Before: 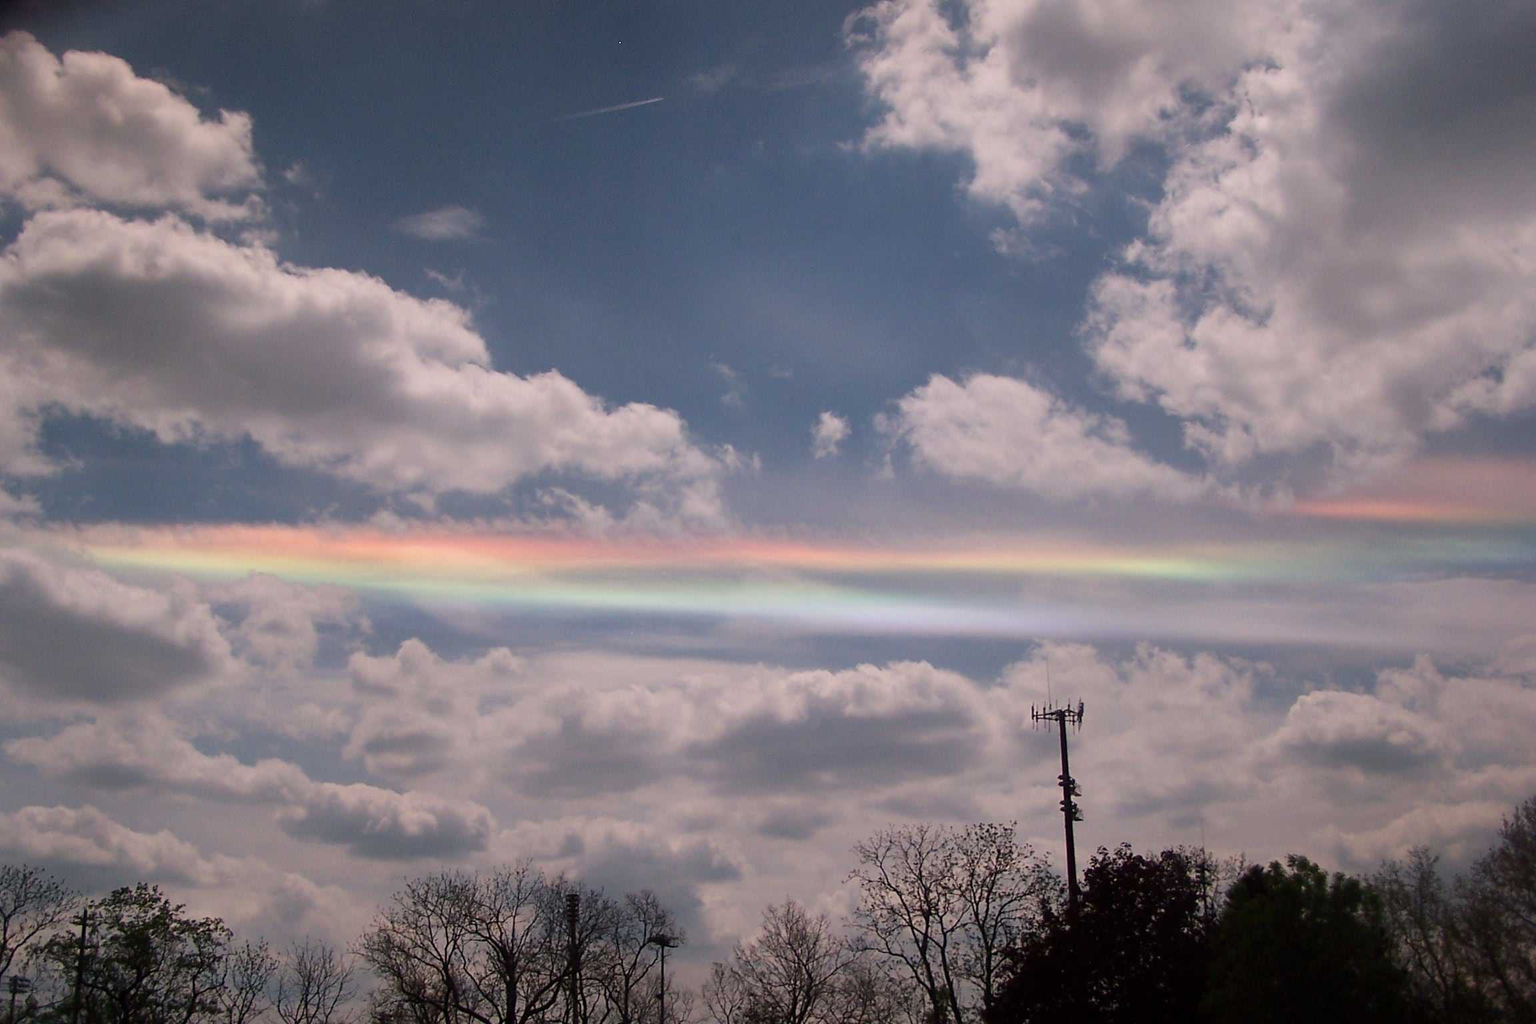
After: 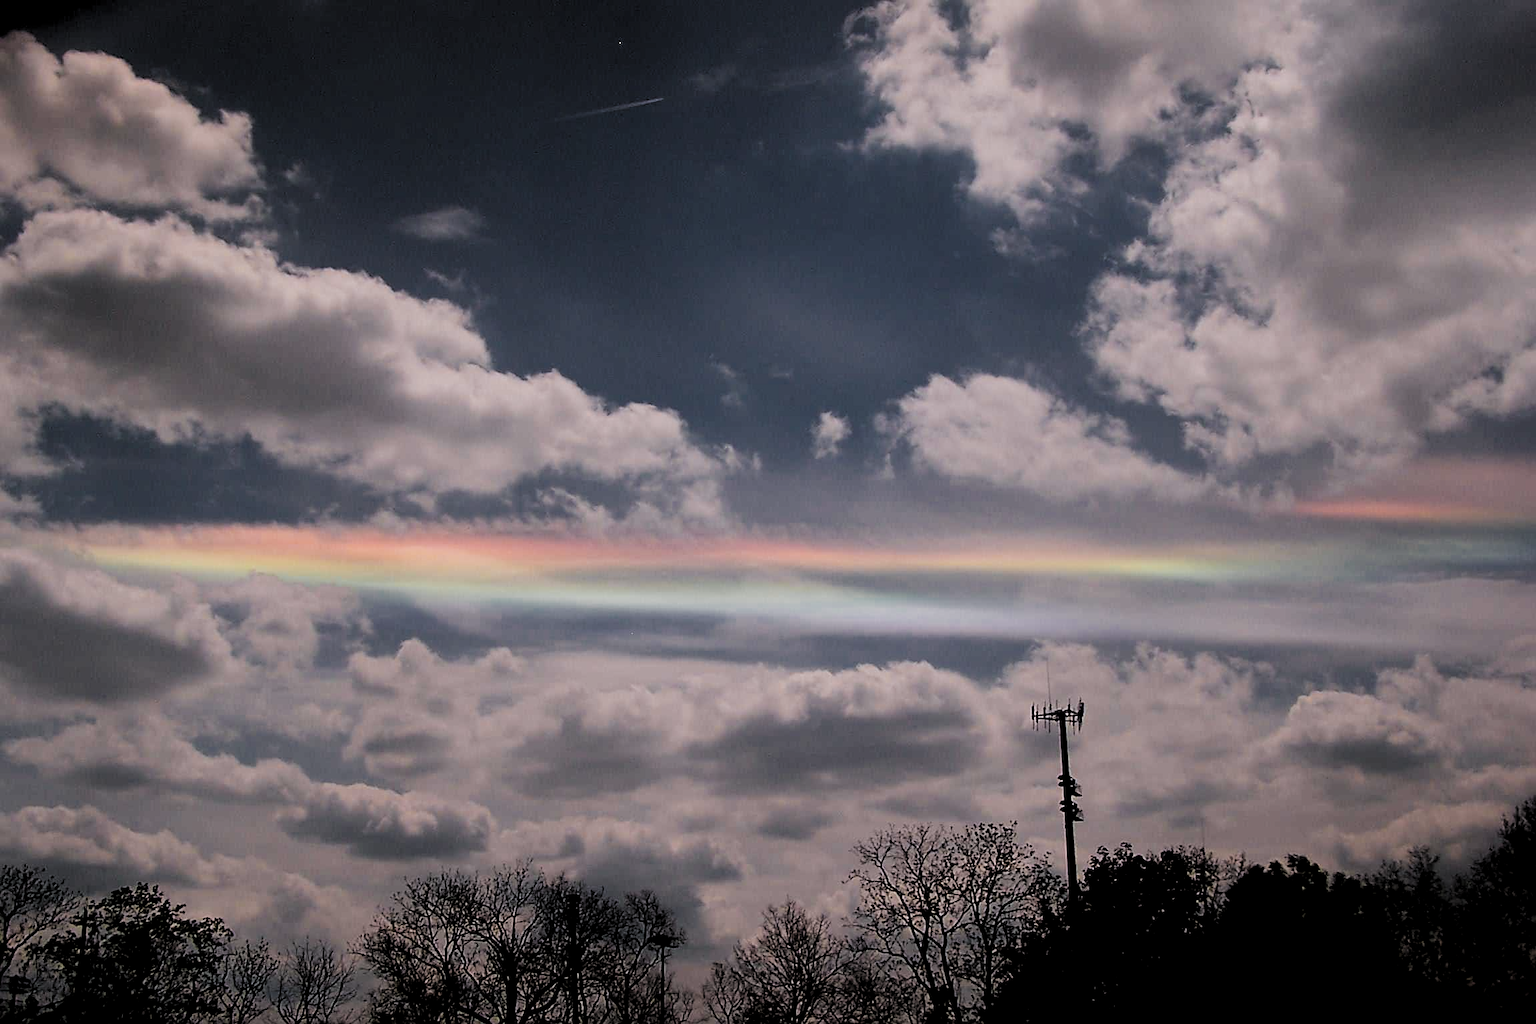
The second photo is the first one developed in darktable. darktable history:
color zones: curves: ch0 [(0, 0.499) (0.143, 0.5) (0.286, 0.5) (0.429, 0.476) (0.571, 0.284) (0.714, 0.243) (0.857, 0.449) (1, 0.499)]; ch1 [(0, 0.532) (0.143, 0.645) (0.286, 0.696) (0.429, 0.211) (0.571, 0.504) (0.714, 0.493) (0.857, 0.495) (1, 0.532)]; ch2 [(0, 0.5) (0.143, 0.5) (0.286, 0.427) (0.429, 0.324) (0.571, 0.5) (0.714, 0.5) (0.857, 0.5) (1, 0.5)]
sharpen: on, module defaults
filmic rgb: black relative exposure -5.08 EV, white relative exposure 3.51 EV, hardness 3.17, contrast 1.301, highlights saturation mix -49.6%, contrast in shadows safe
levels: levels [0.116, 0.574, 1]
